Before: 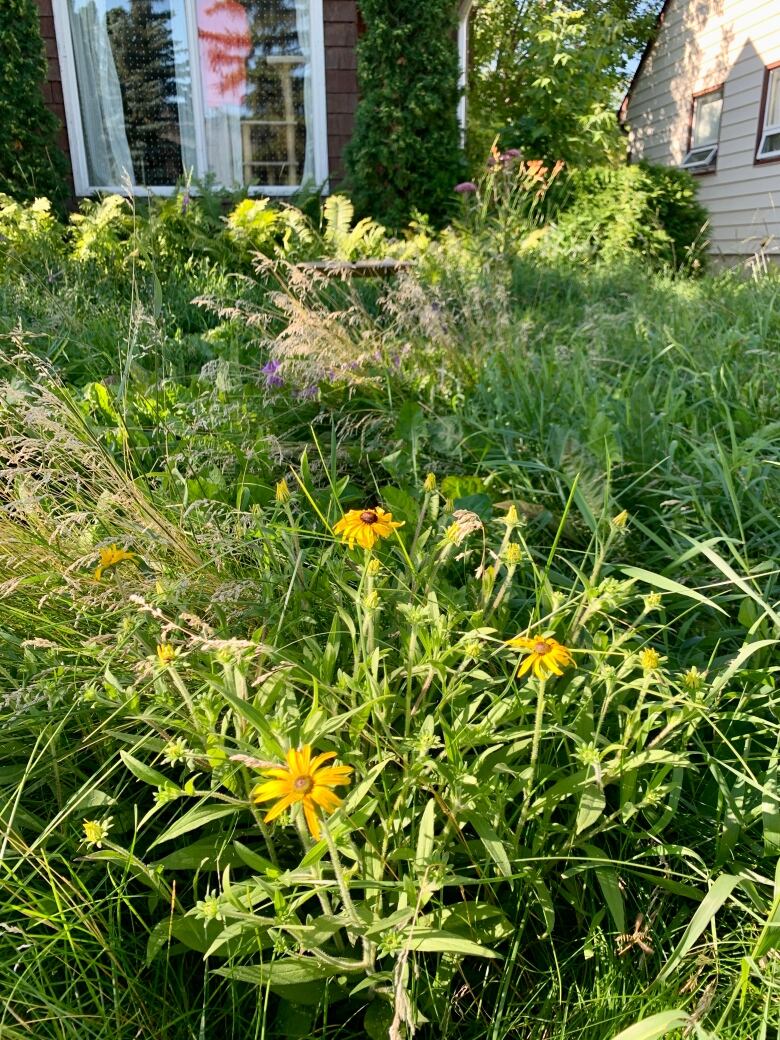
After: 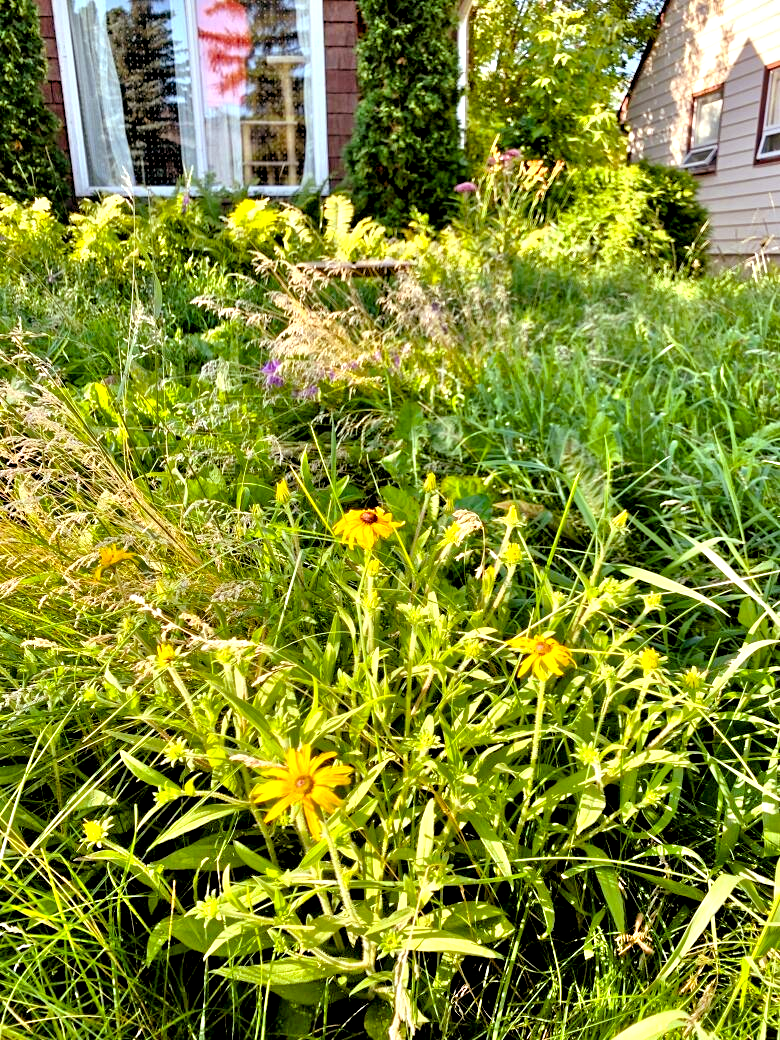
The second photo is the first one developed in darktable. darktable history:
color balance rgb: perceptual saturation grading › global saturation 30%, global vibrance 10%
rgb levels: mode RGB, independent channels, levels [[0, 0.474, 1], [0, 0.5, 1], [0, 0.5, 1]]
contrast equalizer: y [[0.601, 0.6, 0.598, 0.598, 0.6, 0.601], [0.5 ×6], [0.5 ×6], [0 ×6], [0 ×6]]
tone equalizer: -7 EV 0.15 EV, -6 EV 0.6 EV, -5 EV 1.15 EV, -4 EV 1.33 EV, -3 EV 1.15 EV, -2 EV 0.6 EV, -1 EV 0.15 EV, mask exposure compensation -0.5 EV
